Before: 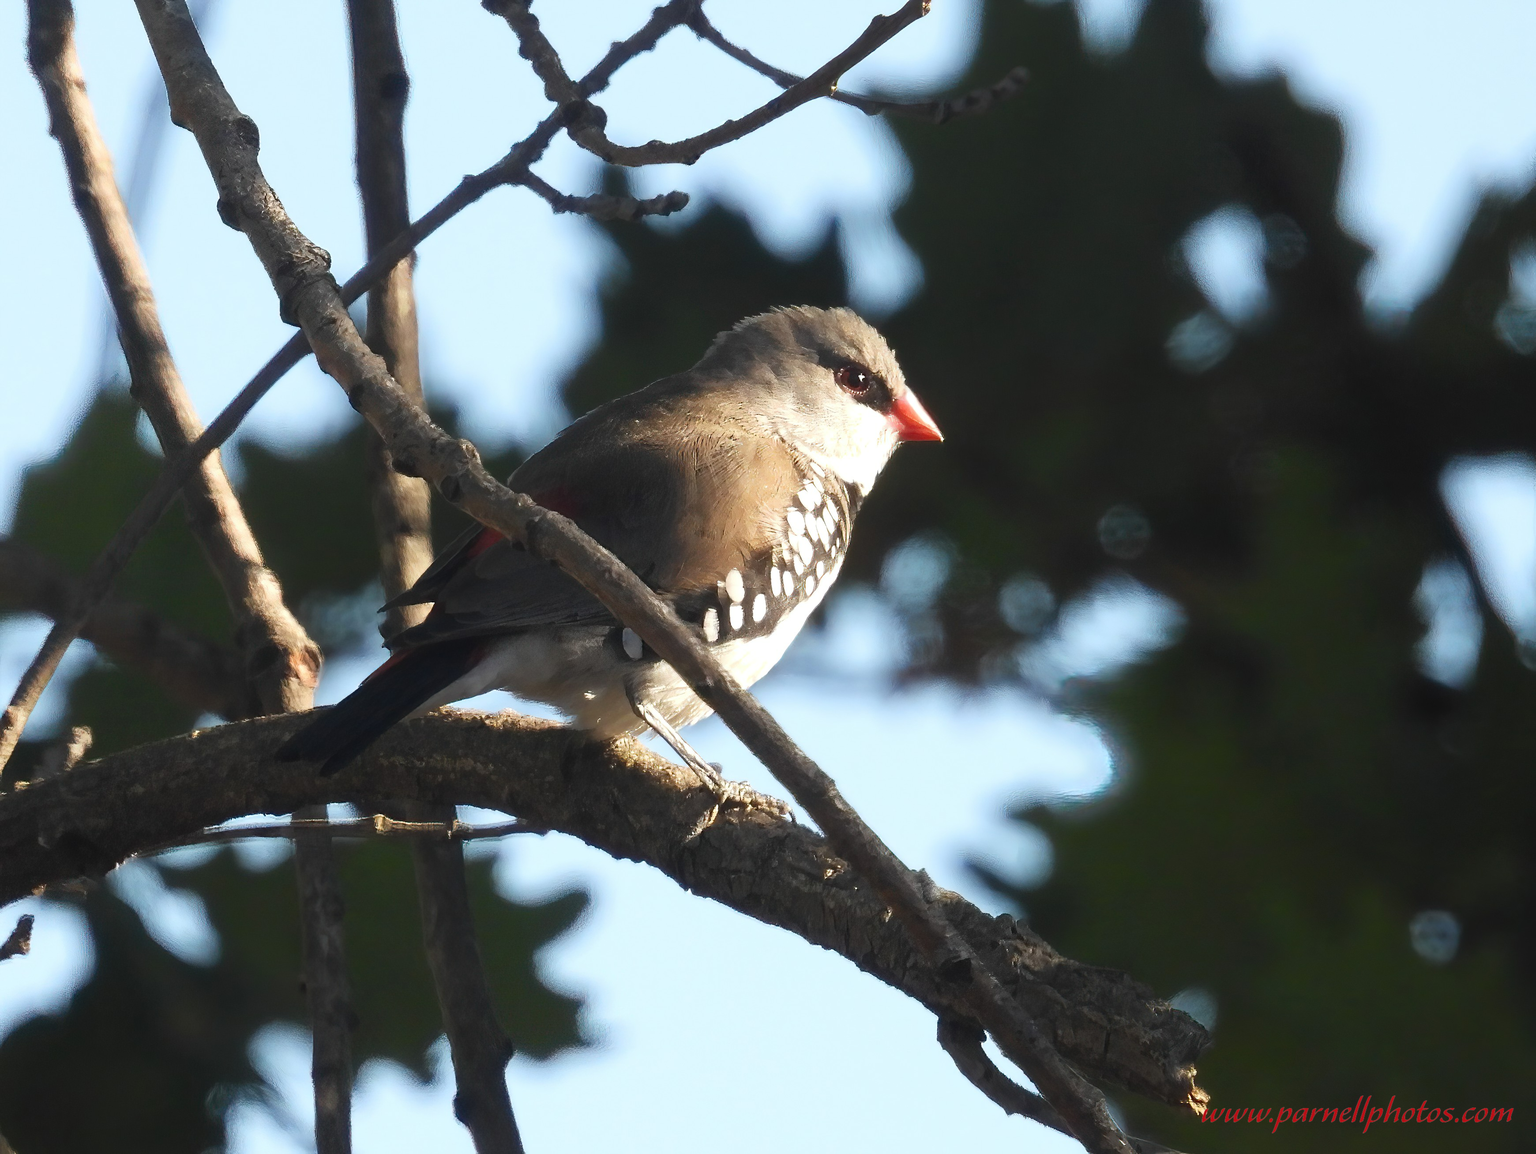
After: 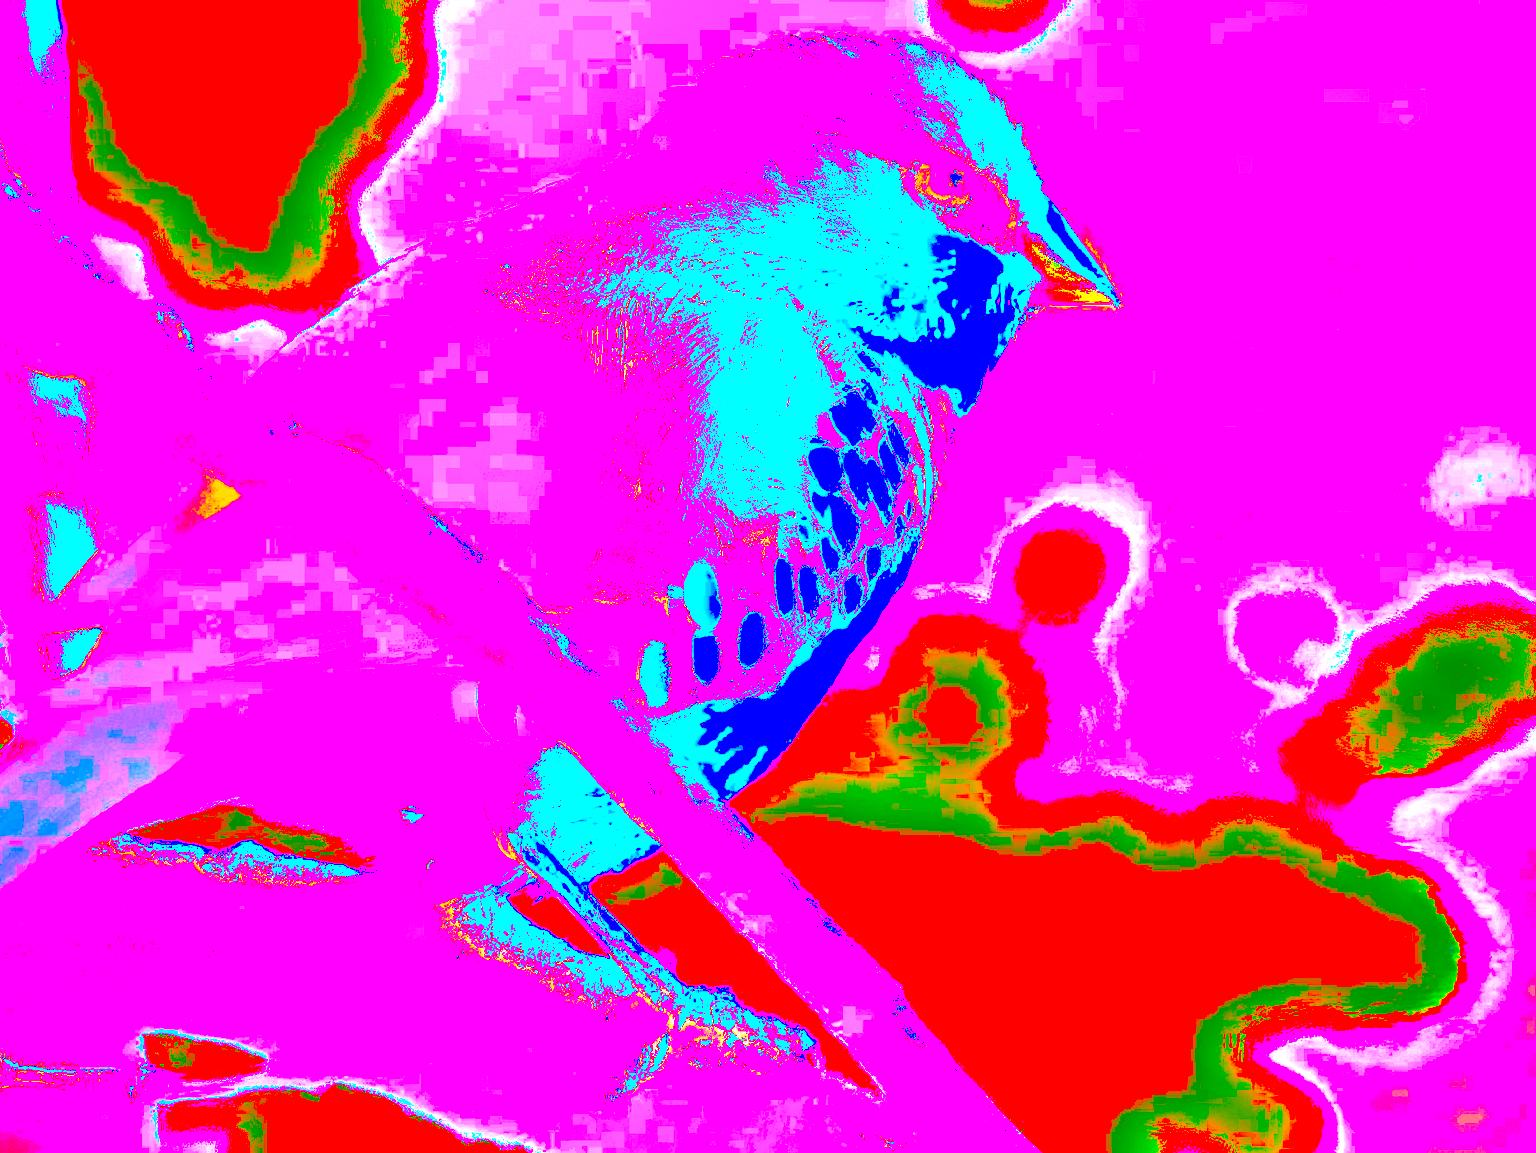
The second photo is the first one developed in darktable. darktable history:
color zones: curves: ch0 [(0.257, 0.558) (0.75, 0.565)]; ch1 [(0.004, 0.857) (0.14, 0.416) (0.257, 0.695) (0.442, 0.032) (0.736, 0.266) (0.891, 0.741)]; ch2 [(0, 0.623) (0.112, 0.436) (0.271, 0.474) (0.516, 0.64) (0.743, 0.286)]
crop: left 25%, top 25%, right 25%, bottom 25%
white balance: red 8, blue 8
local contrast: on, module defaults
